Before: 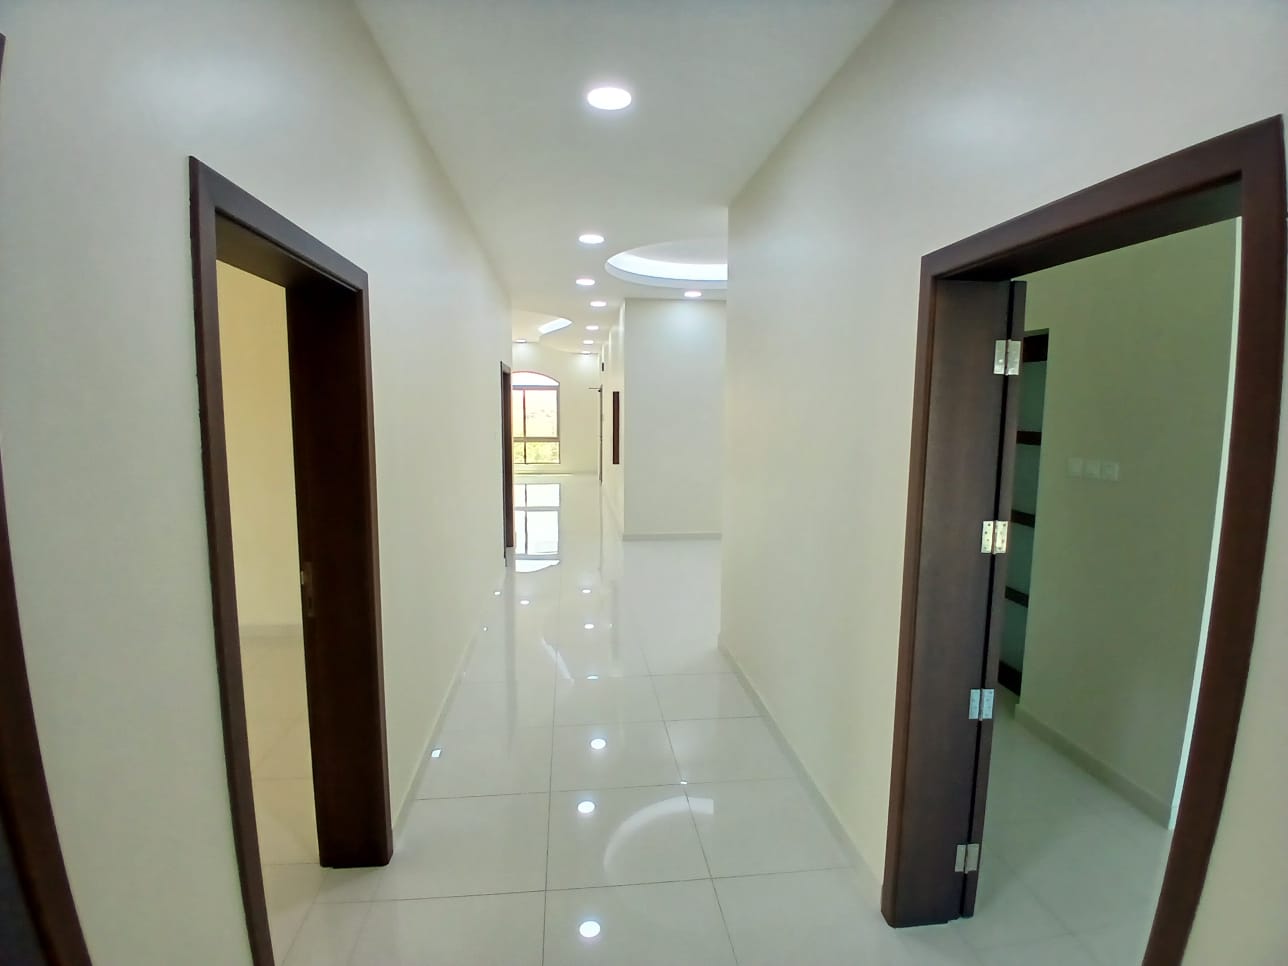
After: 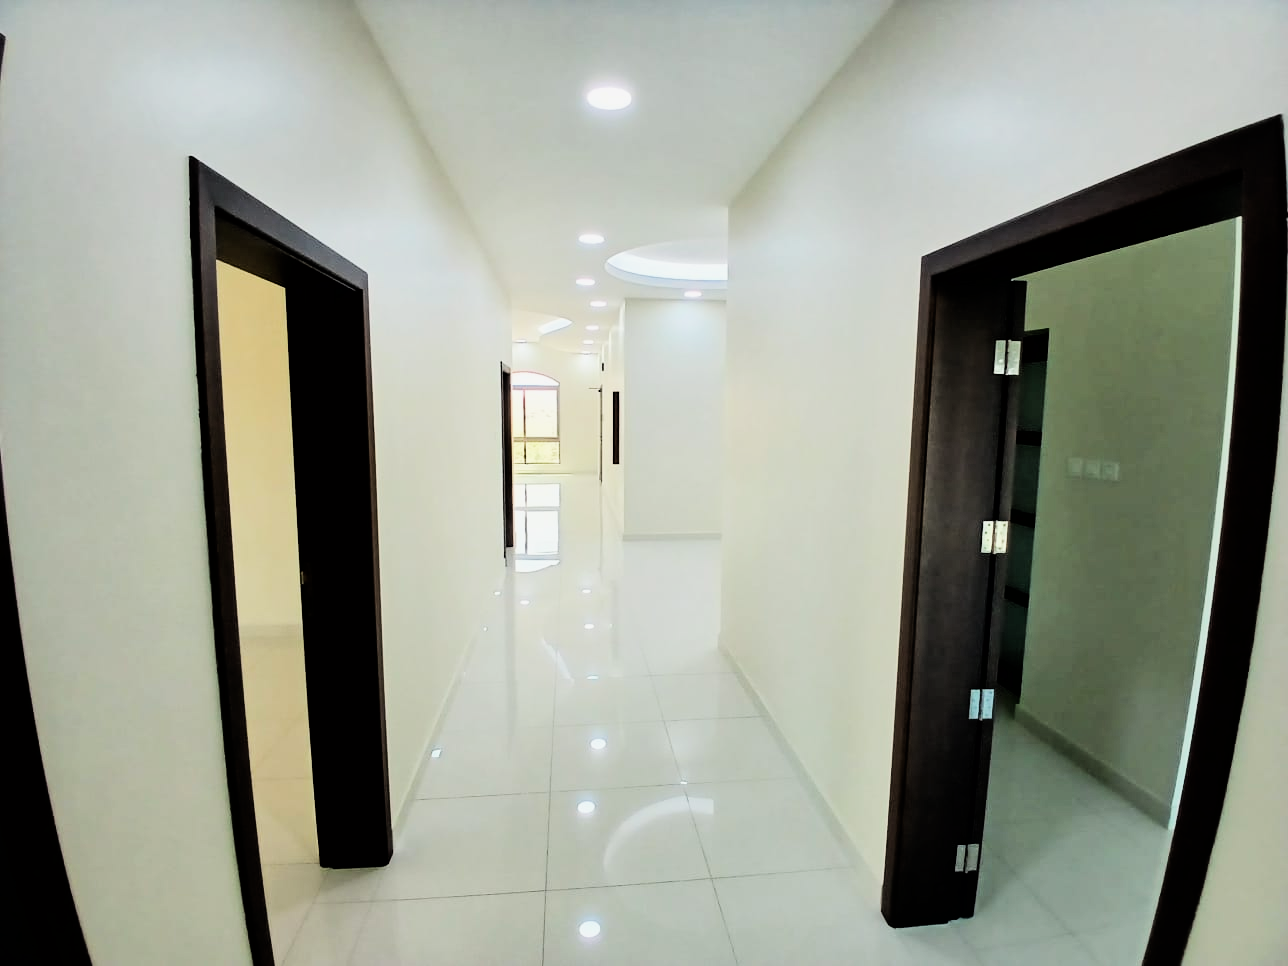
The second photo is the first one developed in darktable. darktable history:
exposure: exposure -0.048 EV, compensate highlight preservation false
filmic rgb: black relative exposure -5 EV, hardness 2.88, contrast 1.3
tone equalizer: -8 EV -0.75 EV, -7 EV -0.7 EV, -6 EV -0.6 EV, -5 EV -0.4 EV, -3 EV 0.4 EV, -2 EV 0.6 EV, -1 EV 0.7 EV, +0 EV 0.75 EV, edges refinement/feathering 500, mask exposure compensation -1.57 EV, preserve details no
